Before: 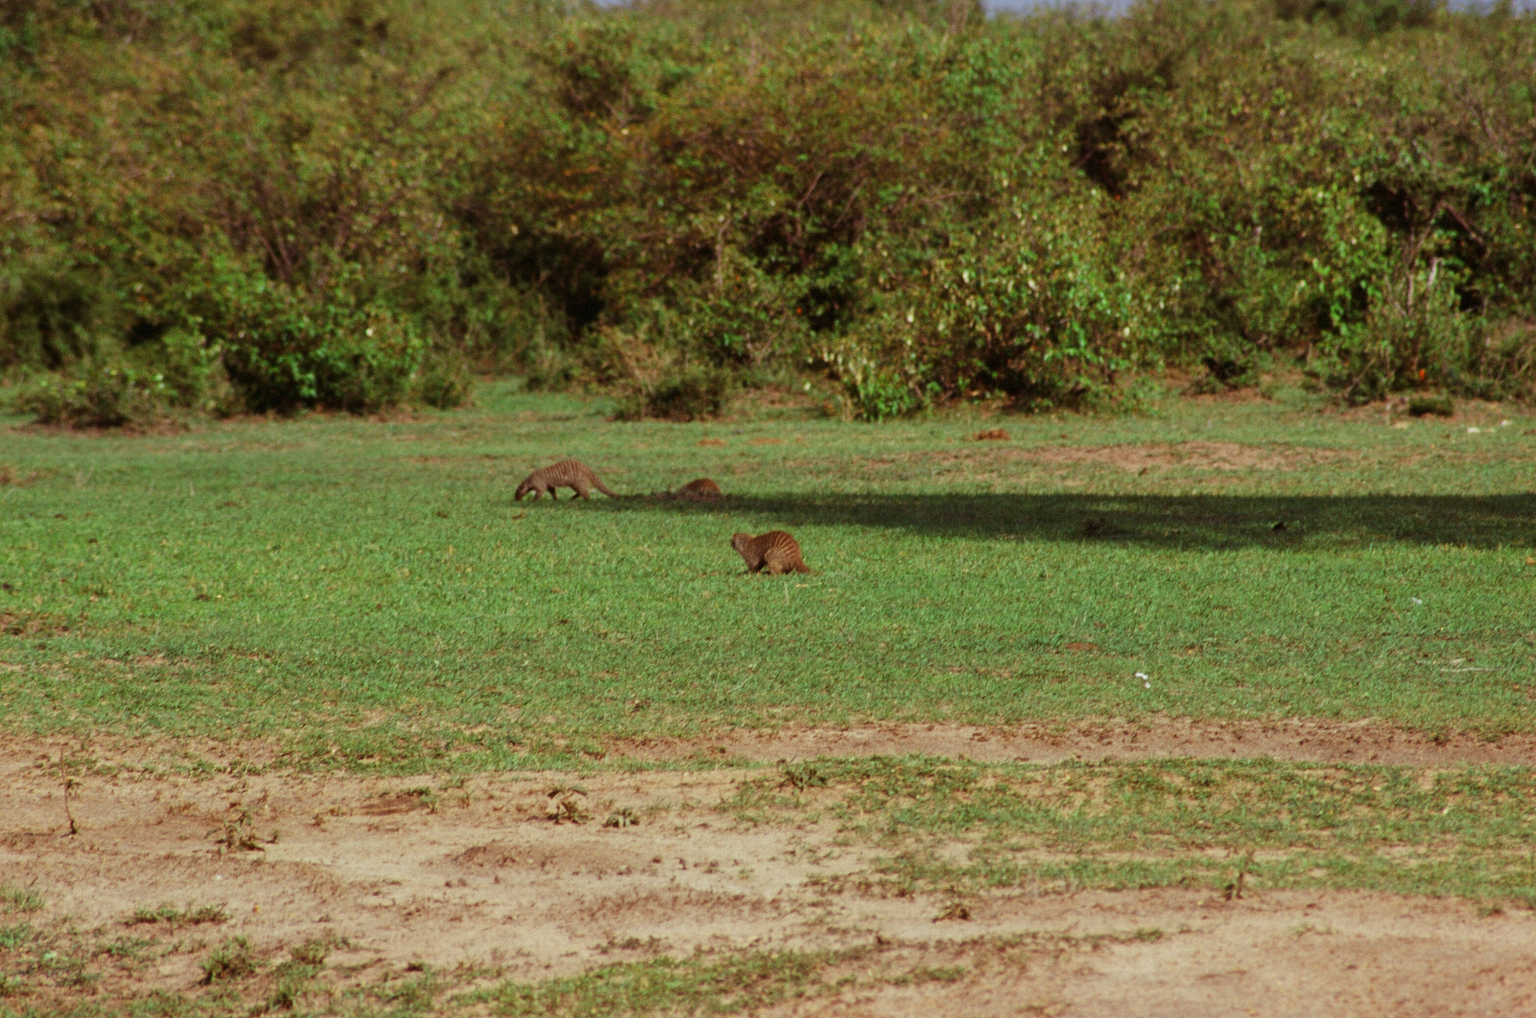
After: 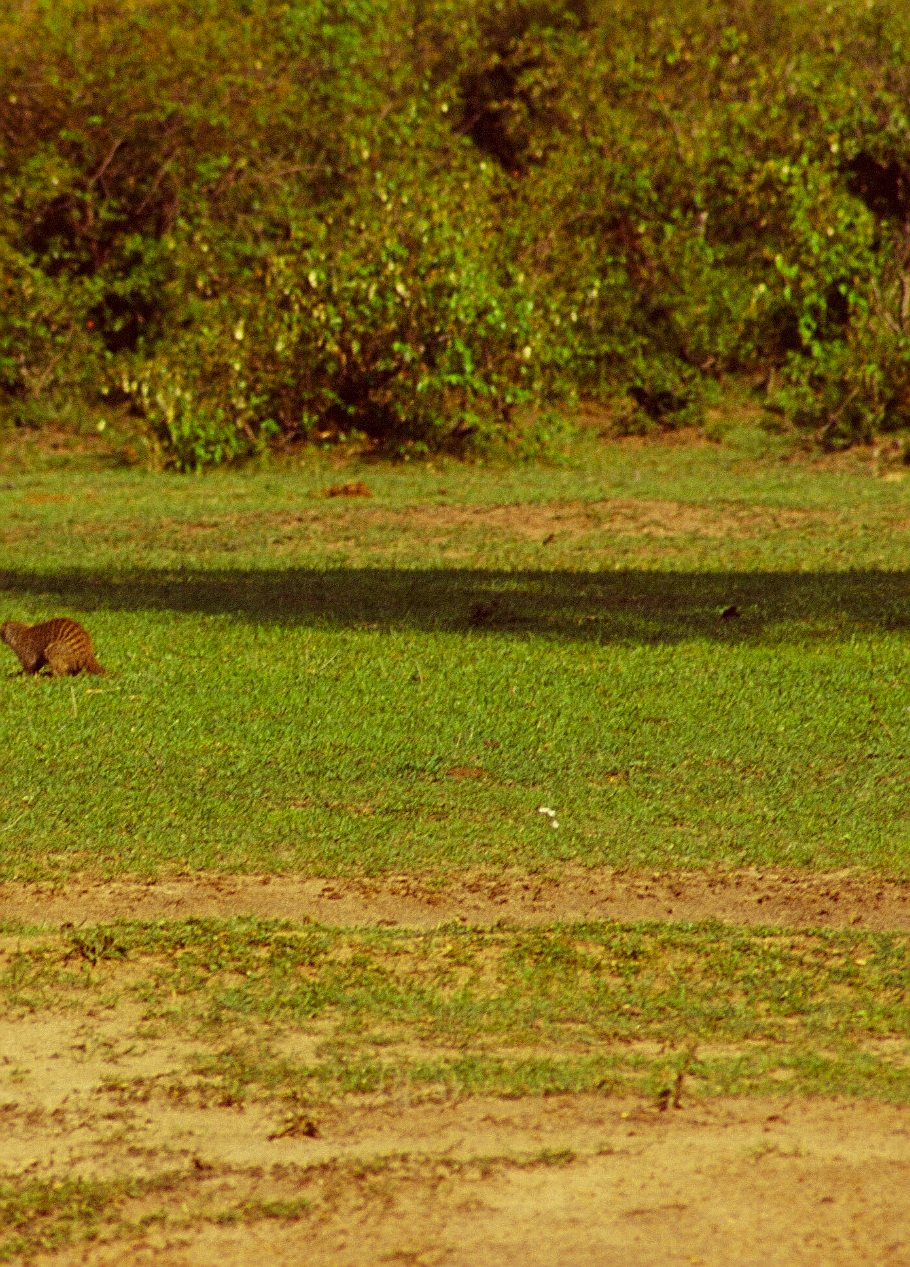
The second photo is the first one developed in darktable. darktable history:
crop: left 47.628%, top 6.643%, right 7.874%
color correction: highlights a* -0.482, highlights b* 40, shadows a* 9.8, shadows b* -0.161
sharpen: on, module defaults
